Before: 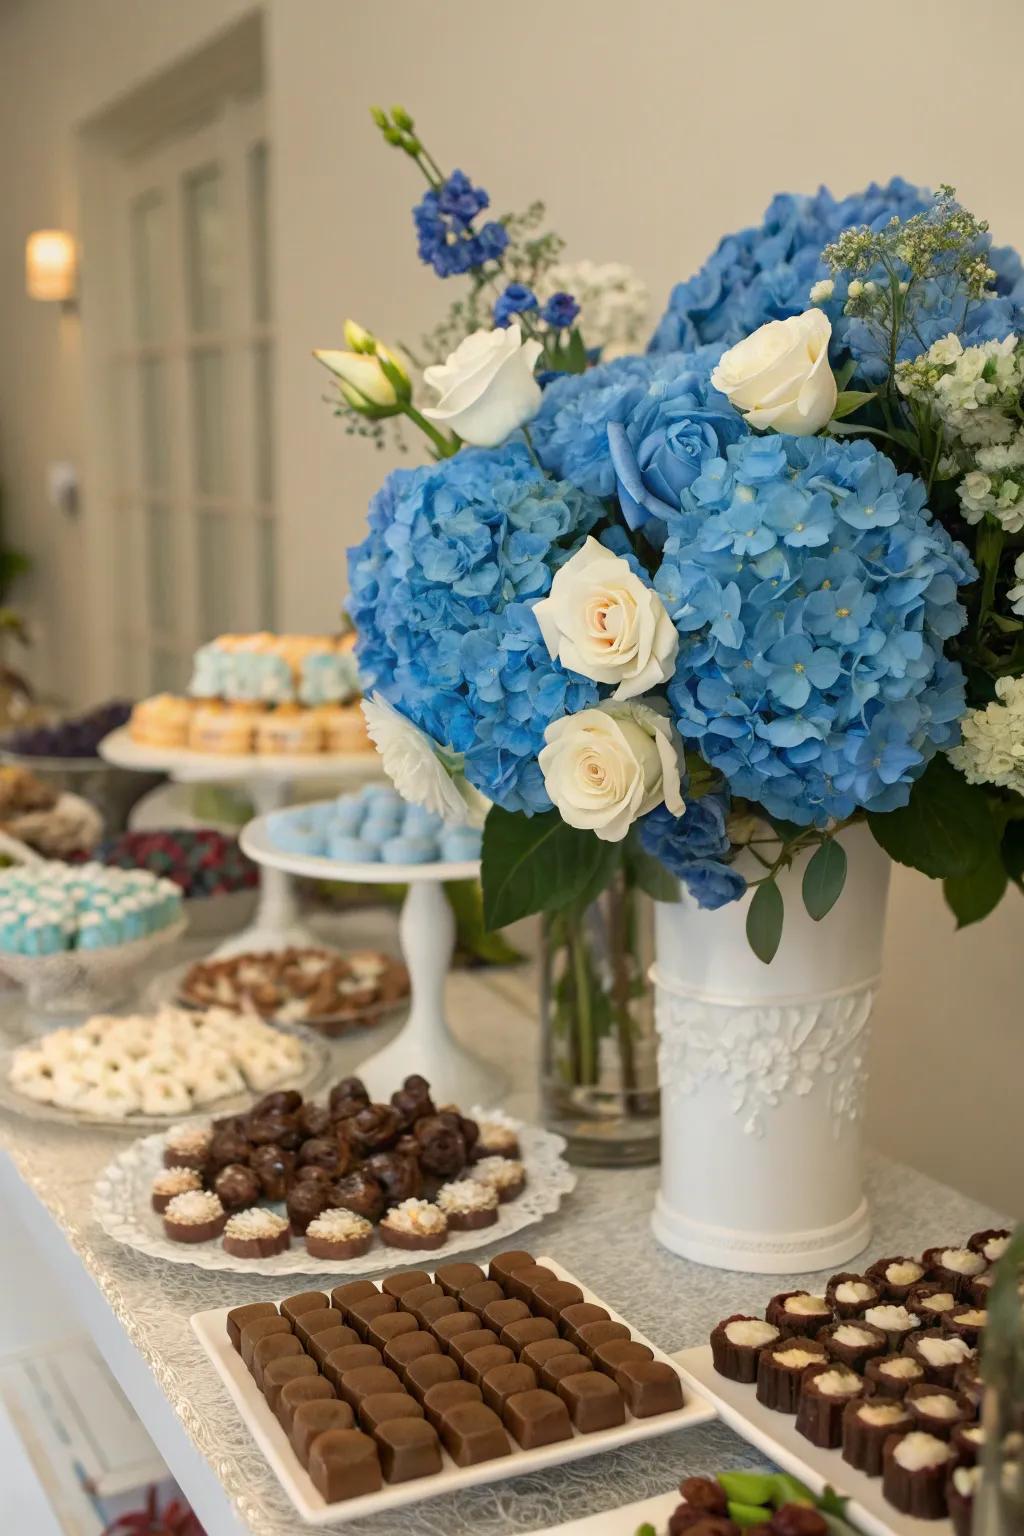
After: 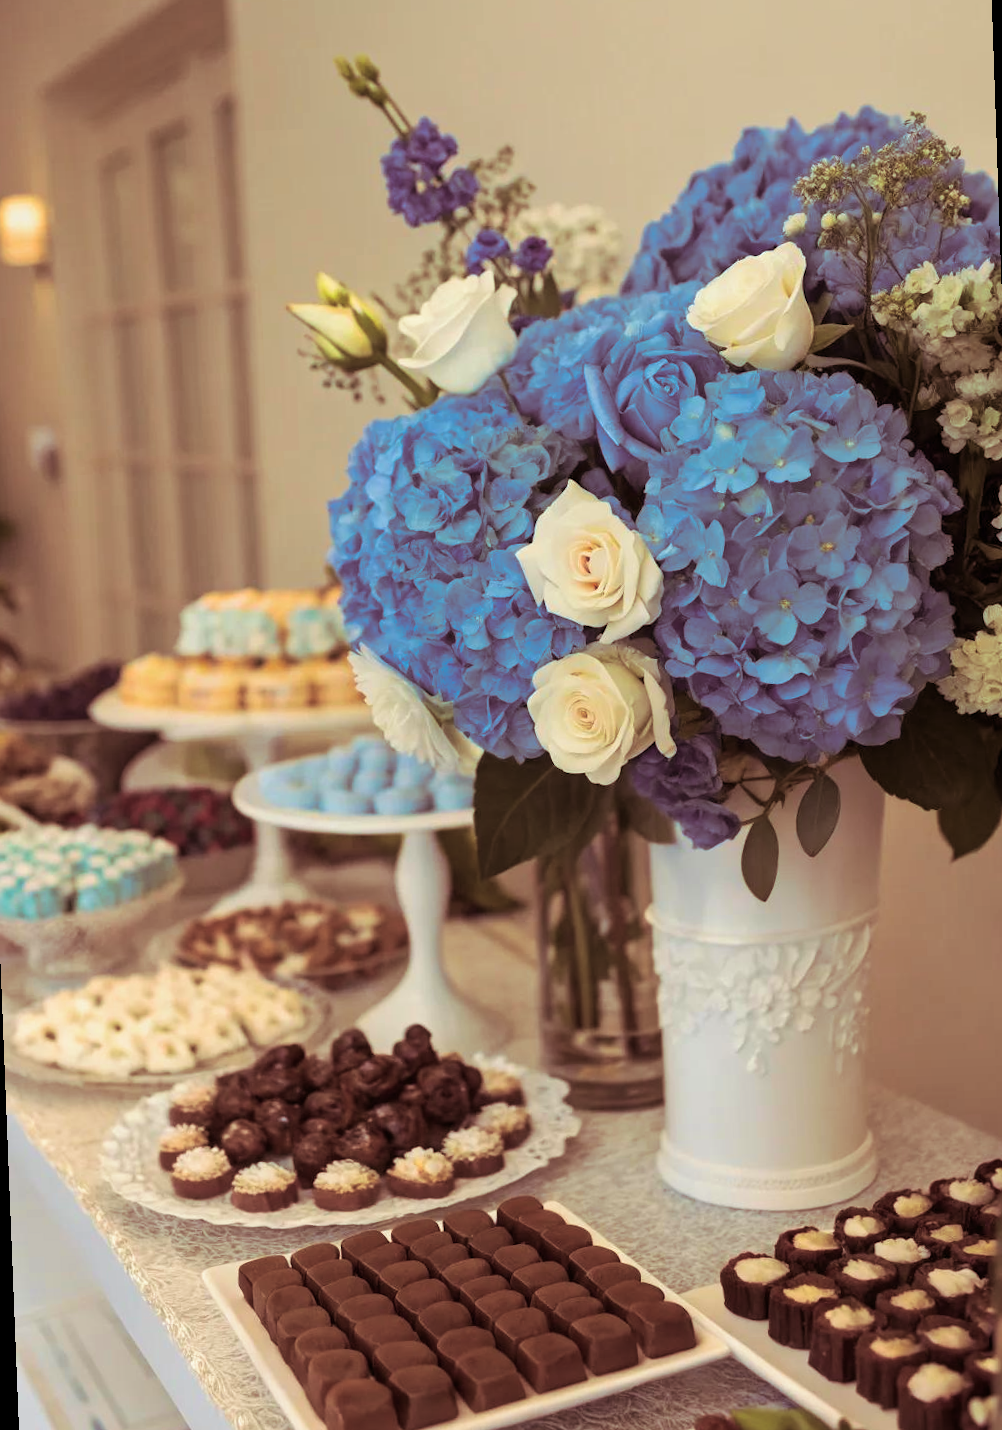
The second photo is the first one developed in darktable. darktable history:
rotate and perspective: rotation -2.12°, lens shift (vertical) 0.009, lens shift (horizontal) -0.008, automatic cropping original format, crop left 0.036, crop right 0.964, crop top 0.05, crop bottom 0.959
split-toning: on, module defaults
velvia: on, module defaults
